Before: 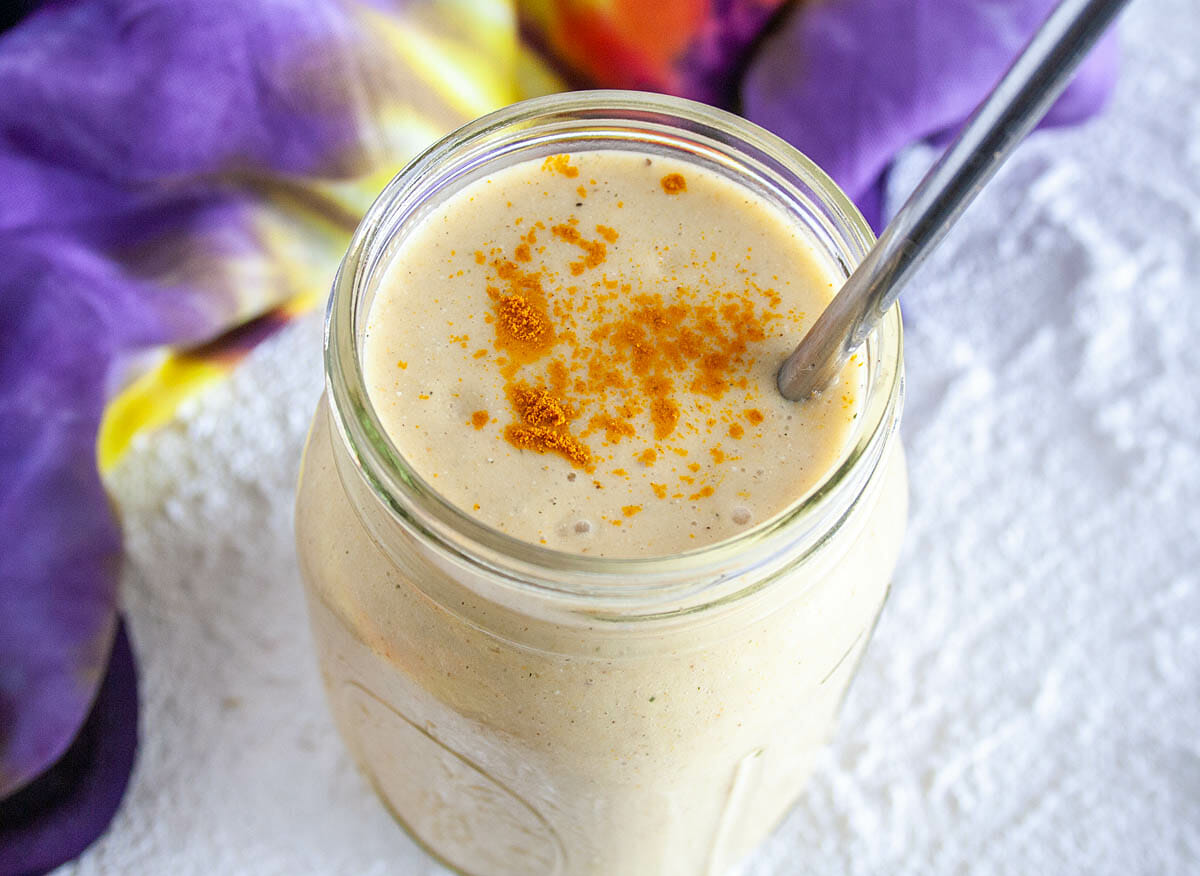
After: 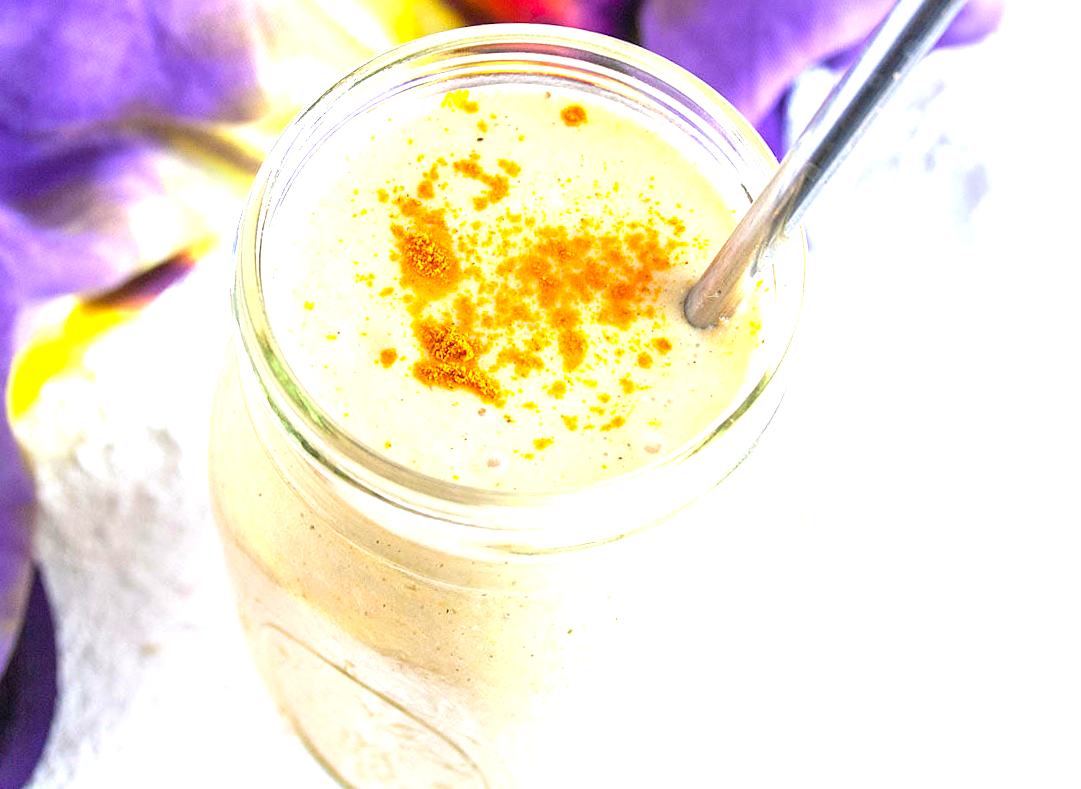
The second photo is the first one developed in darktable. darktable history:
crop and rotate: angle 1.96°, left 5.673%, top 5.673%
color balance rgb: perceptual saturation grading › global saturation 10%, global vibrance 10%
exposure: exposure 1.25 EV, compensate exposure bias true, compensate highlight preservation false
